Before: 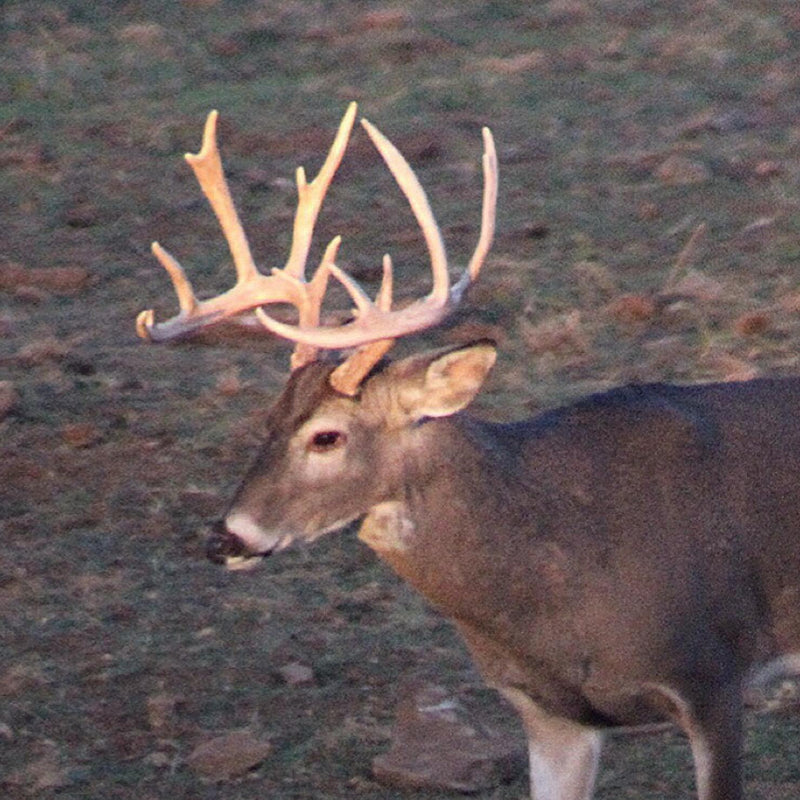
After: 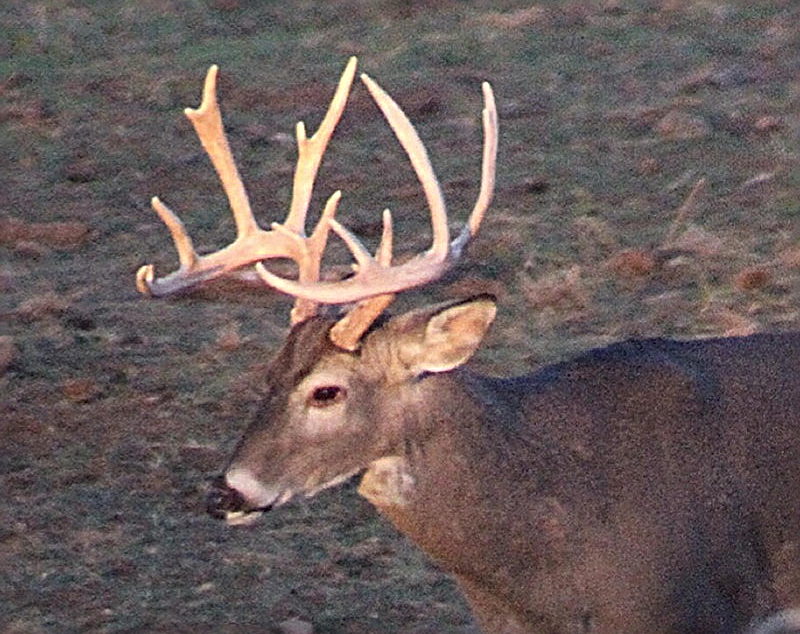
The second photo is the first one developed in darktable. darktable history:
crop and rotate: top 5.664%, bottom 14.998%
sharpen: radius 2.796, amount 0.705
